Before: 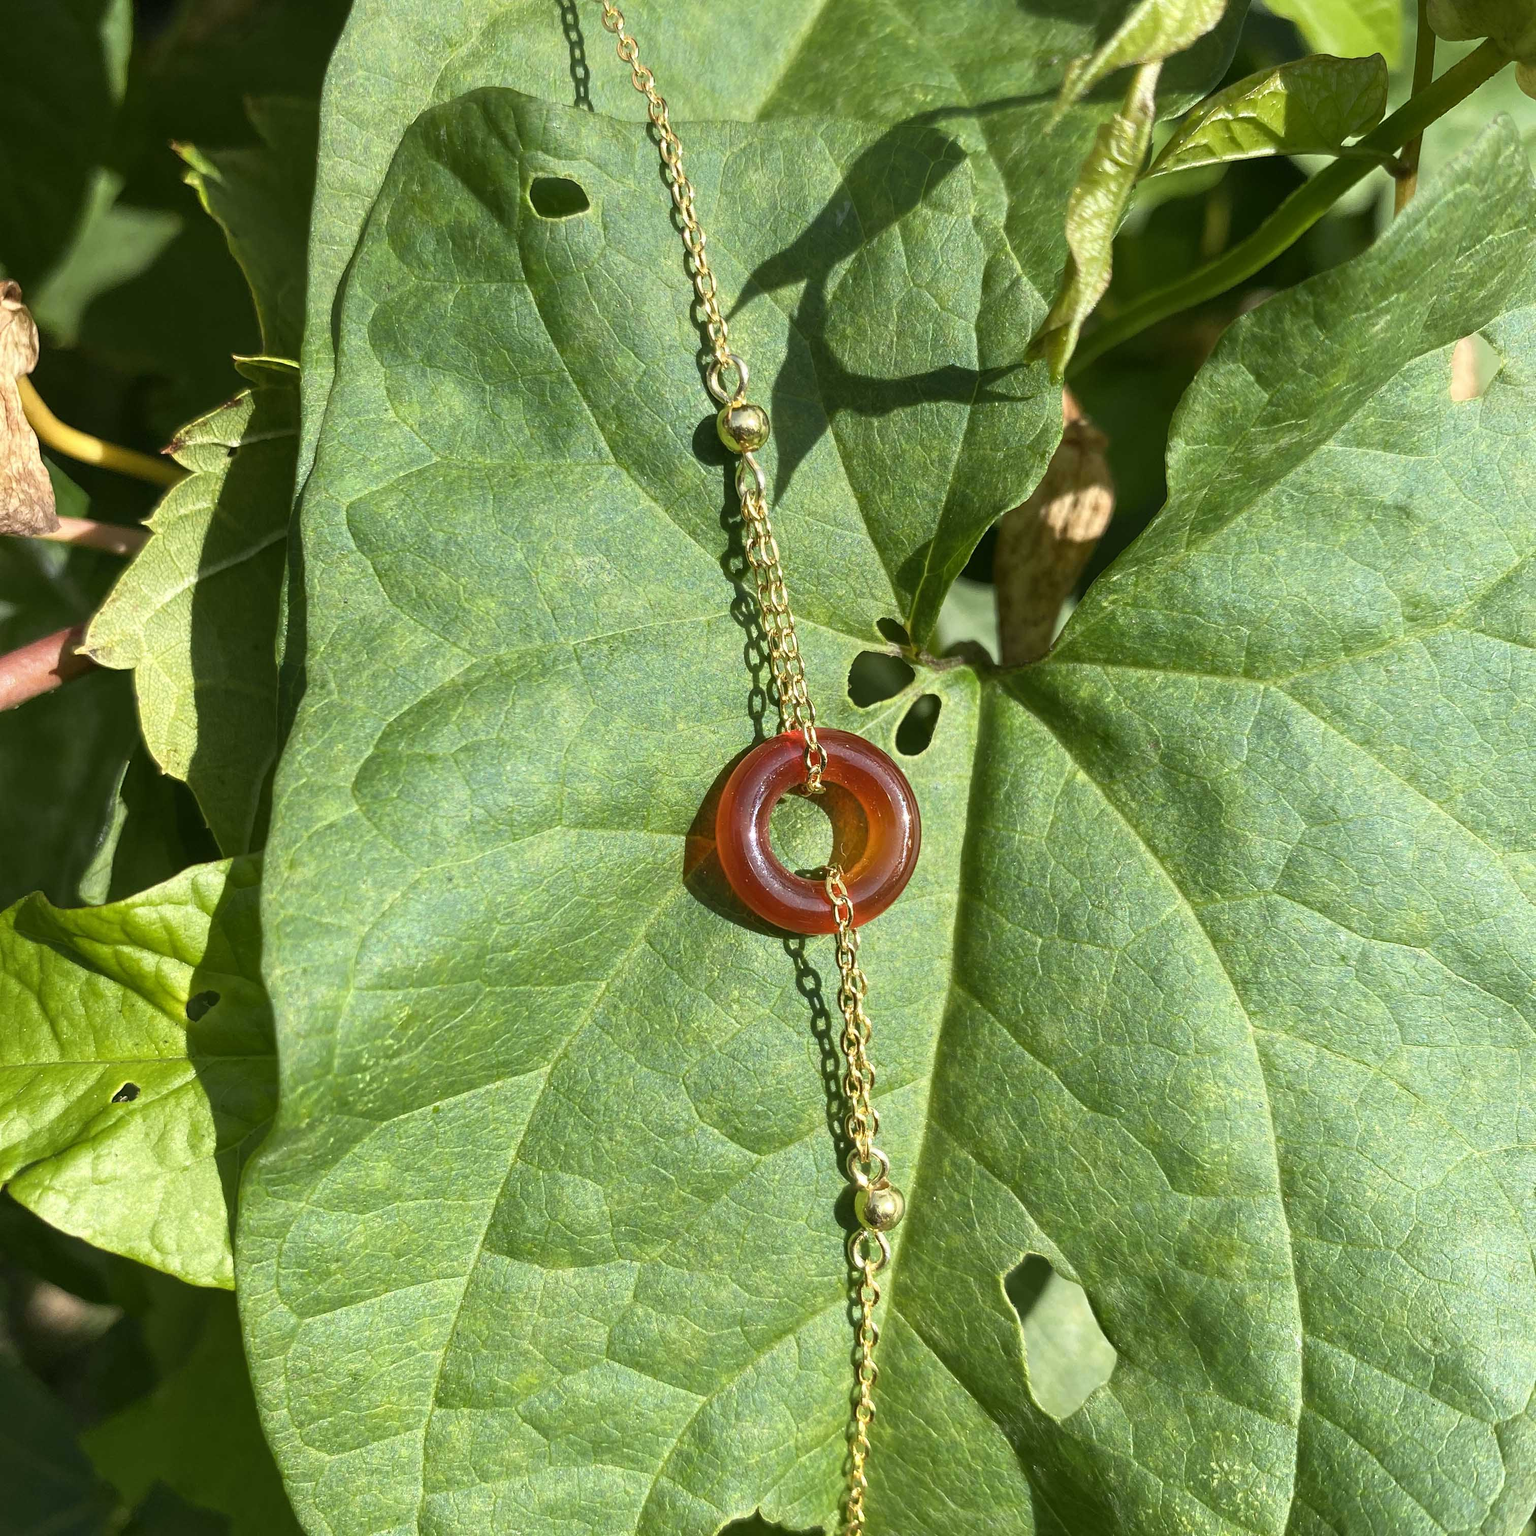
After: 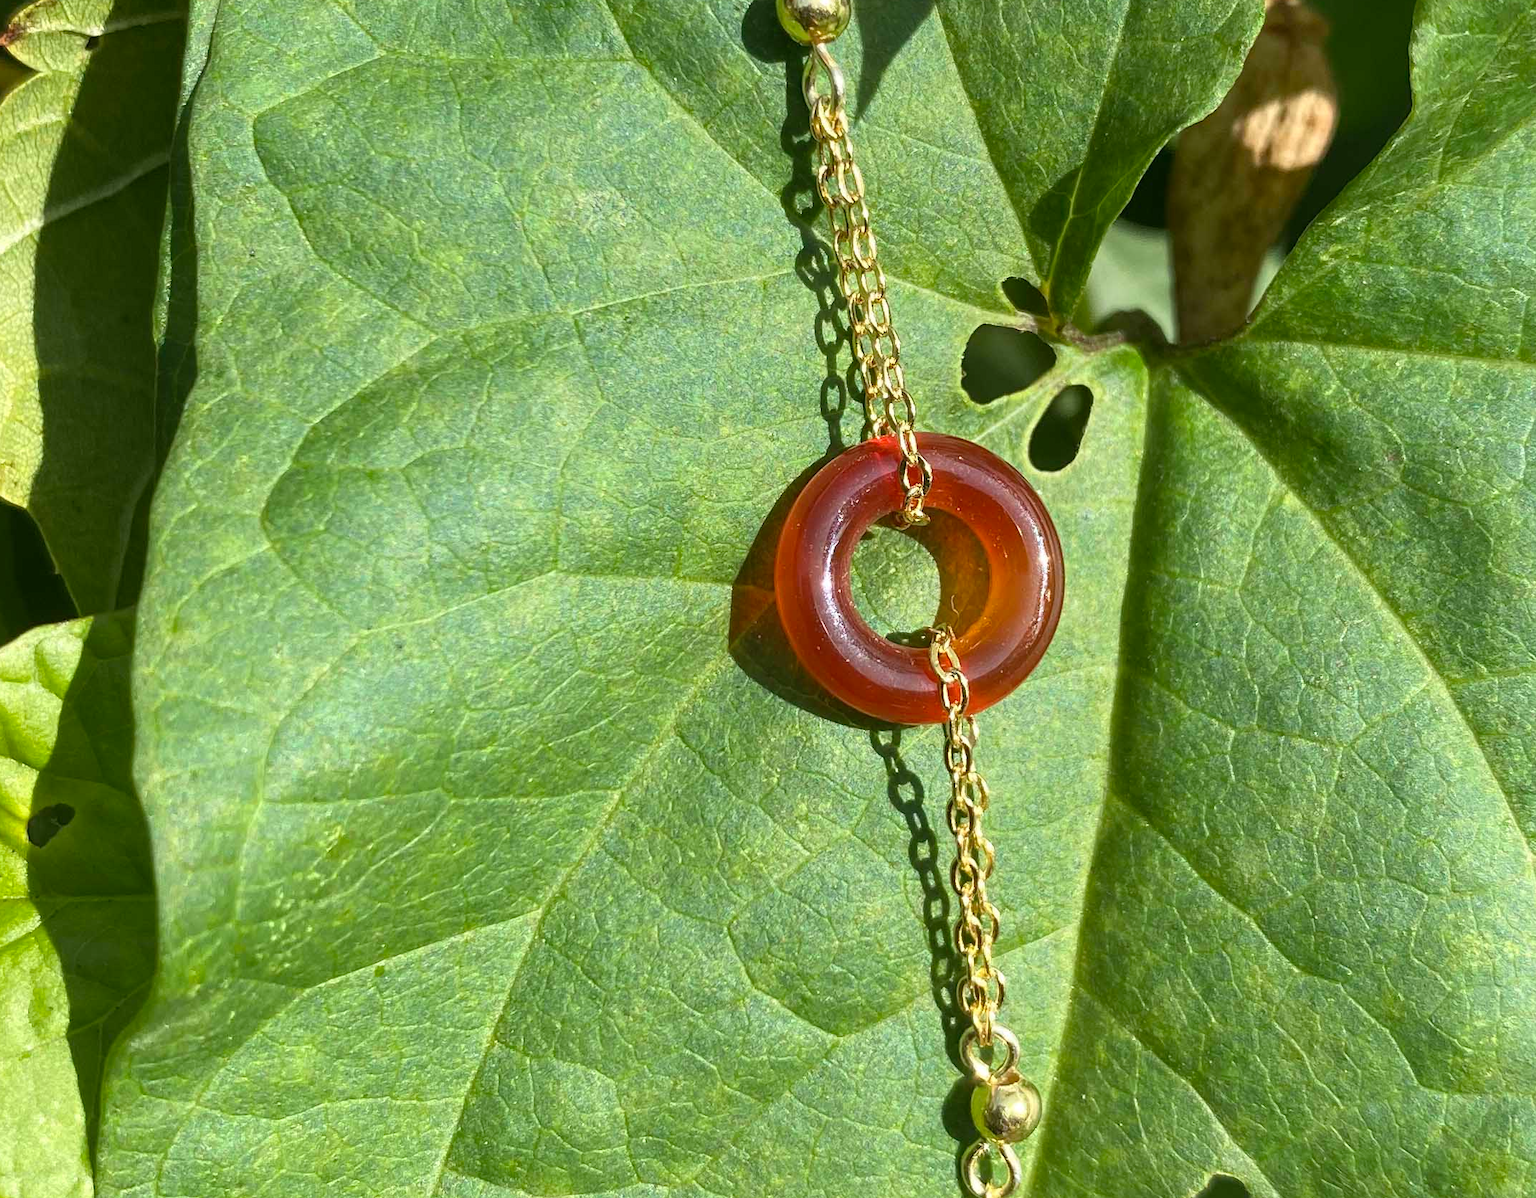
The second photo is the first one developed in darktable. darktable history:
crop: left 10.908%, top 27.455%, right 18.249%, bottom 17.232%
